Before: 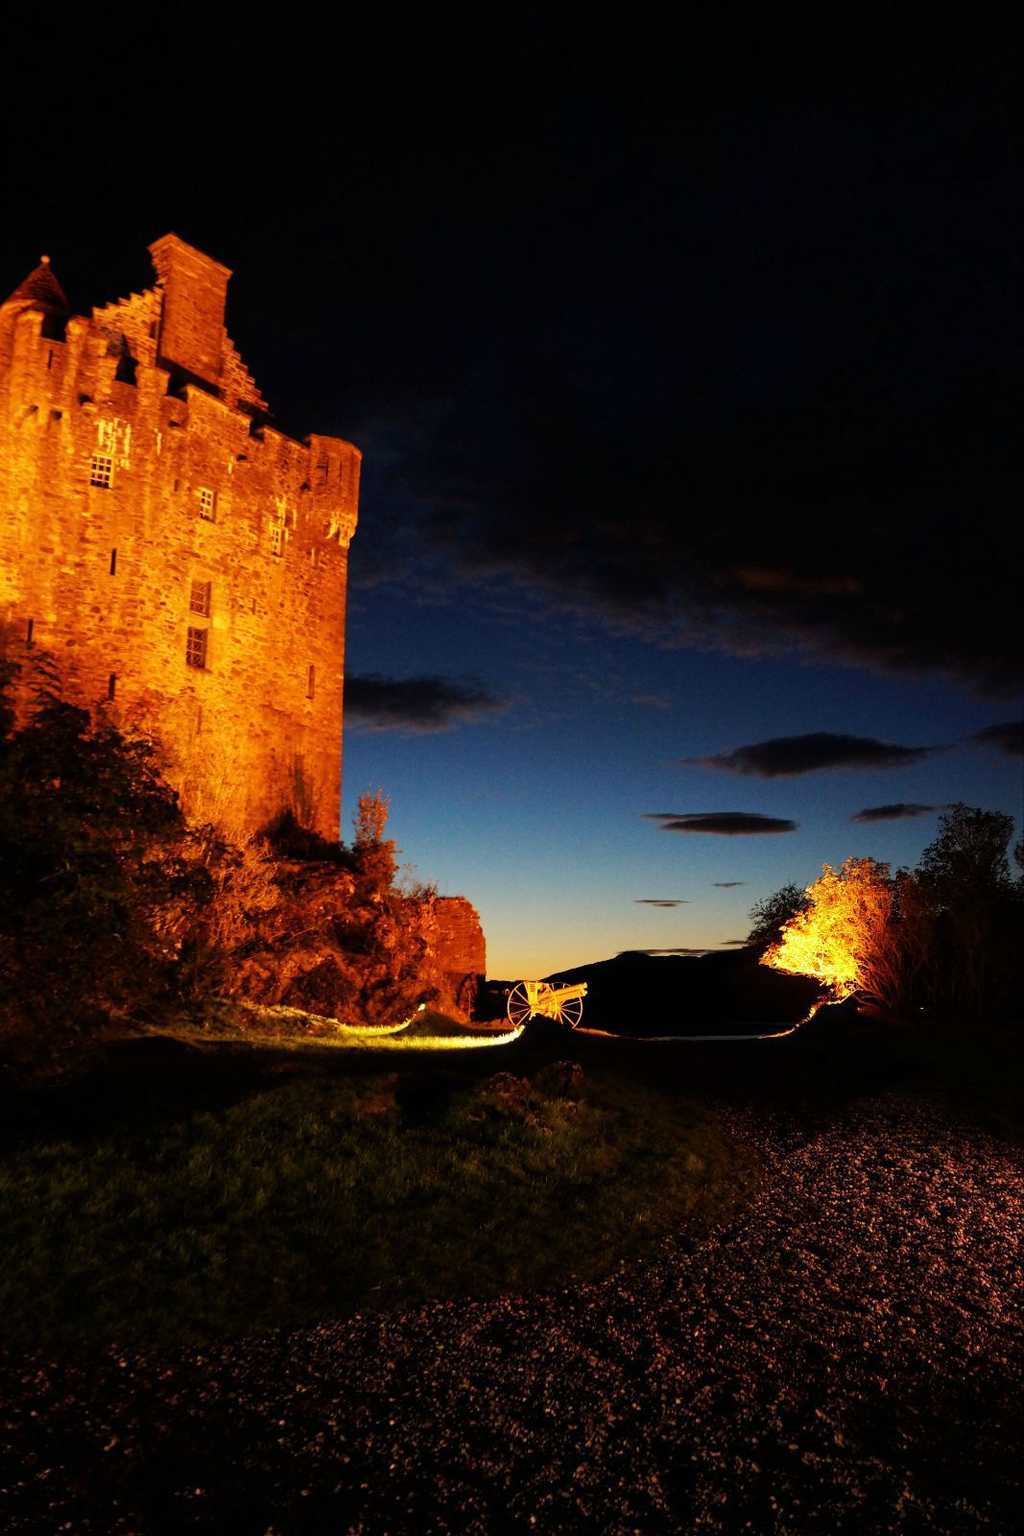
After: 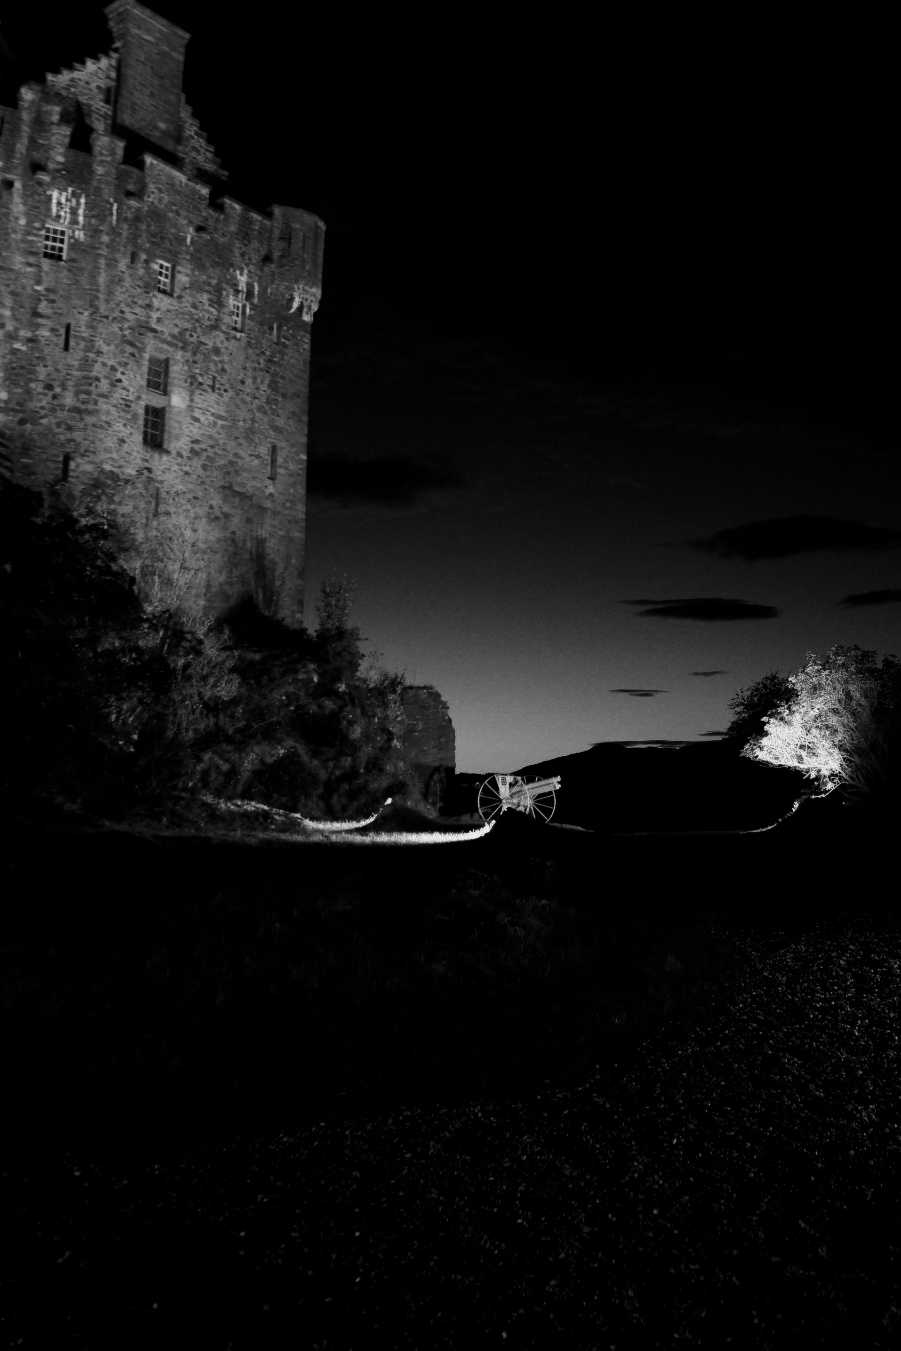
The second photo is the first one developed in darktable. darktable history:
contrast brightness saturation: contrast -0.03, brightness -0.59, saturation -1
crop and rotate: left 4.842%, top 15.51%, right 10.668%
